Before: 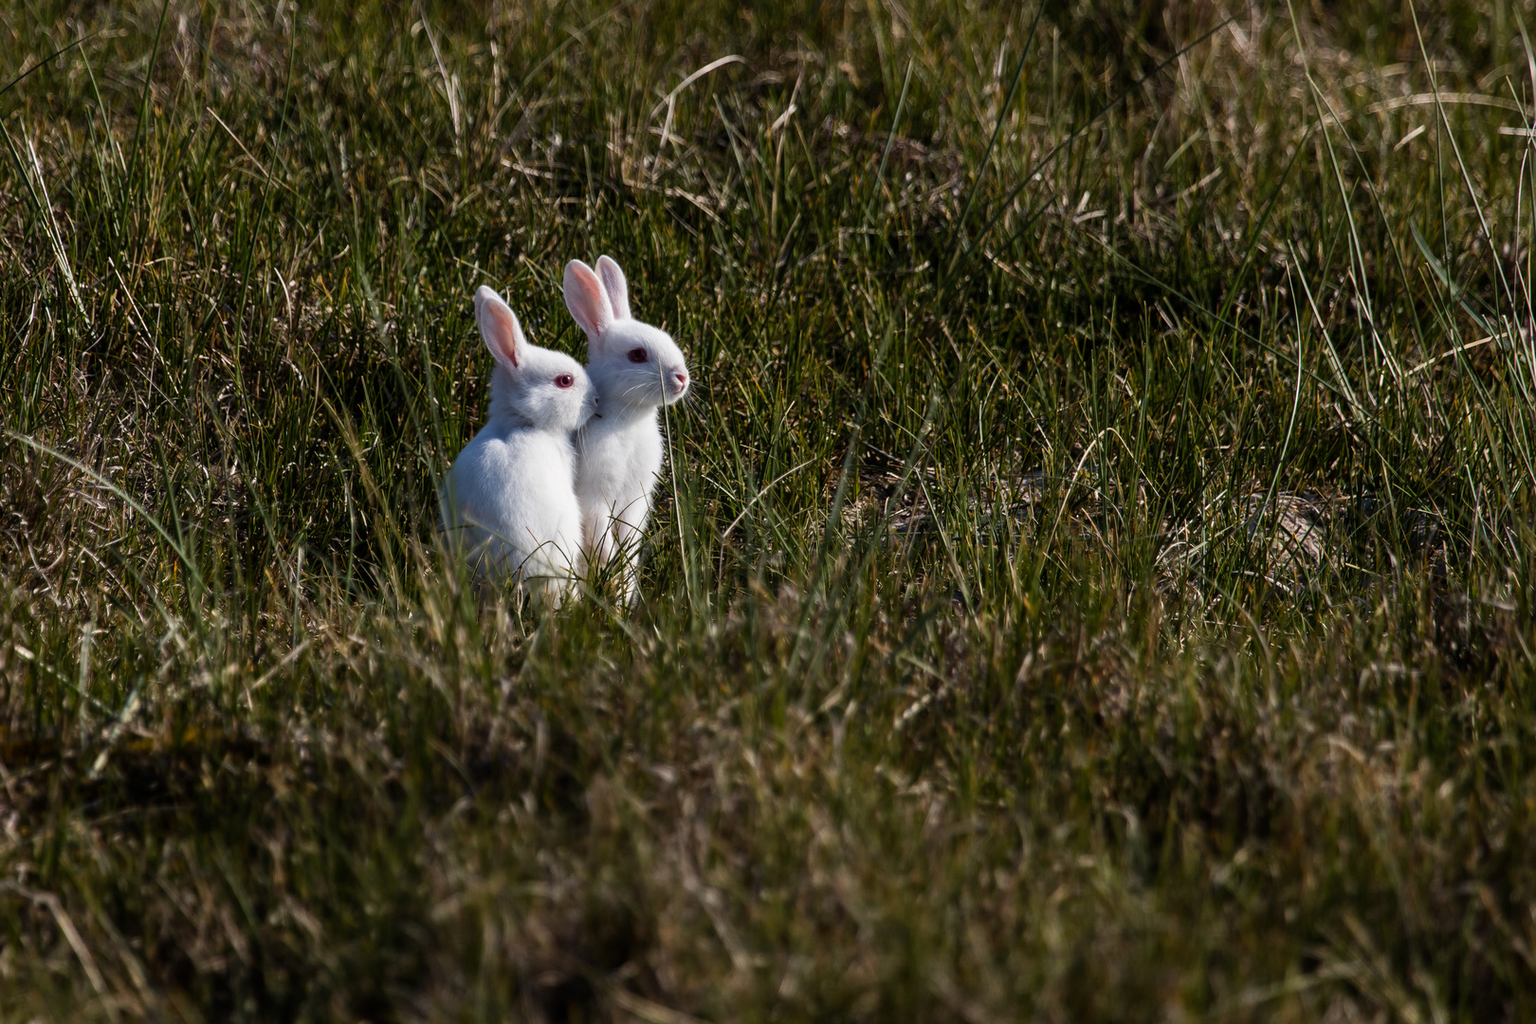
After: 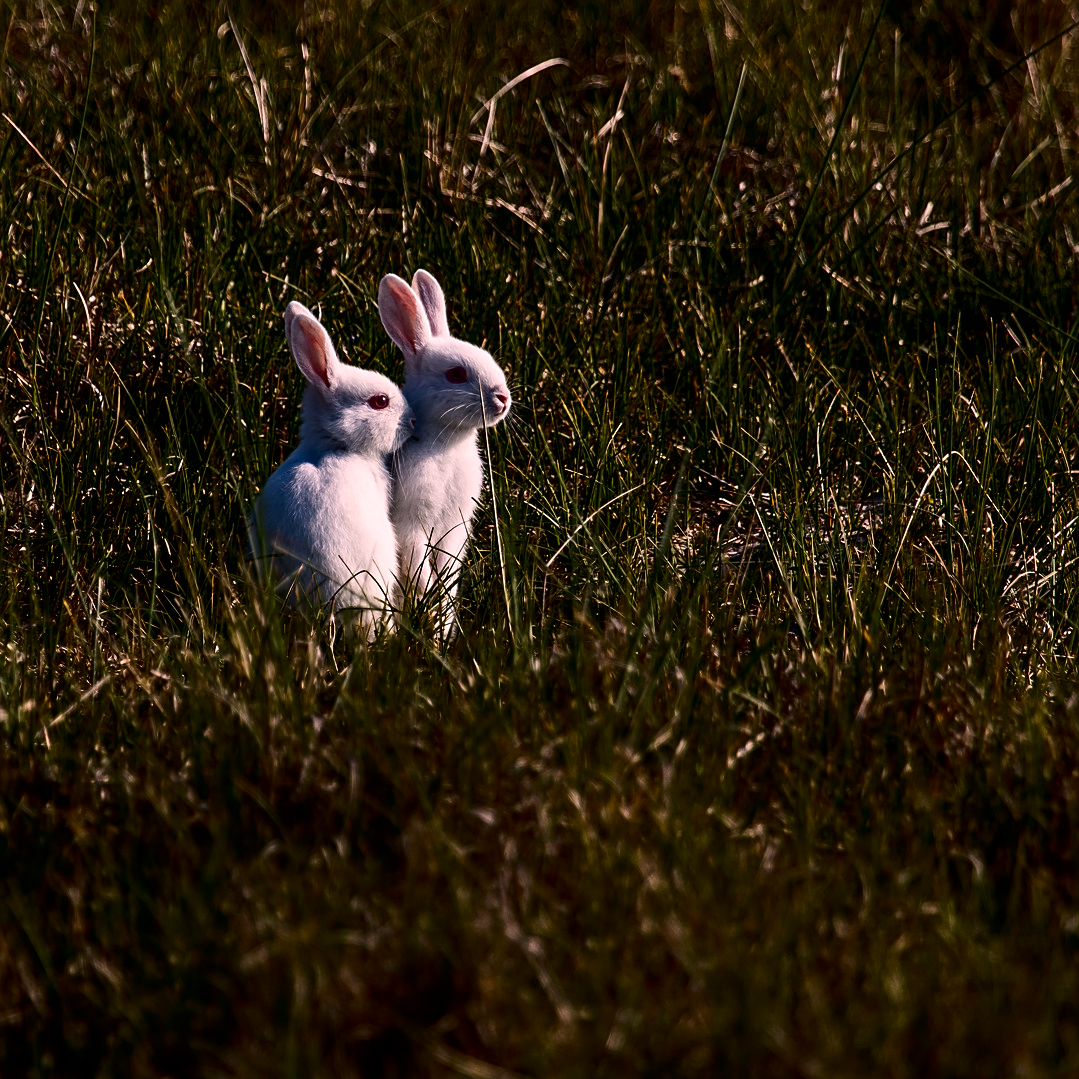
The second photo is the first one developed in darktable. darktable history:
haze removal: compatibility mode true
contrast brightness saturation: contrast 0.19, brightness -0.228, saturation 0.116
crop and rotate: left 13.35%, right 20.039%
sharpen: on, module defaults
tone equalizer: on, module defaults
contrast equalizer: octaves 7, y [[0.5, 0.502, 0.506, 0.511, 0.52, 0.537], [0.5 ×6], [0.505, 0.509, 0.518, 0.534, 0.553, 0.561], [0 ×6], [0 ×6]]
color correction: highlights a* 14.55, highlights b* 4.68
